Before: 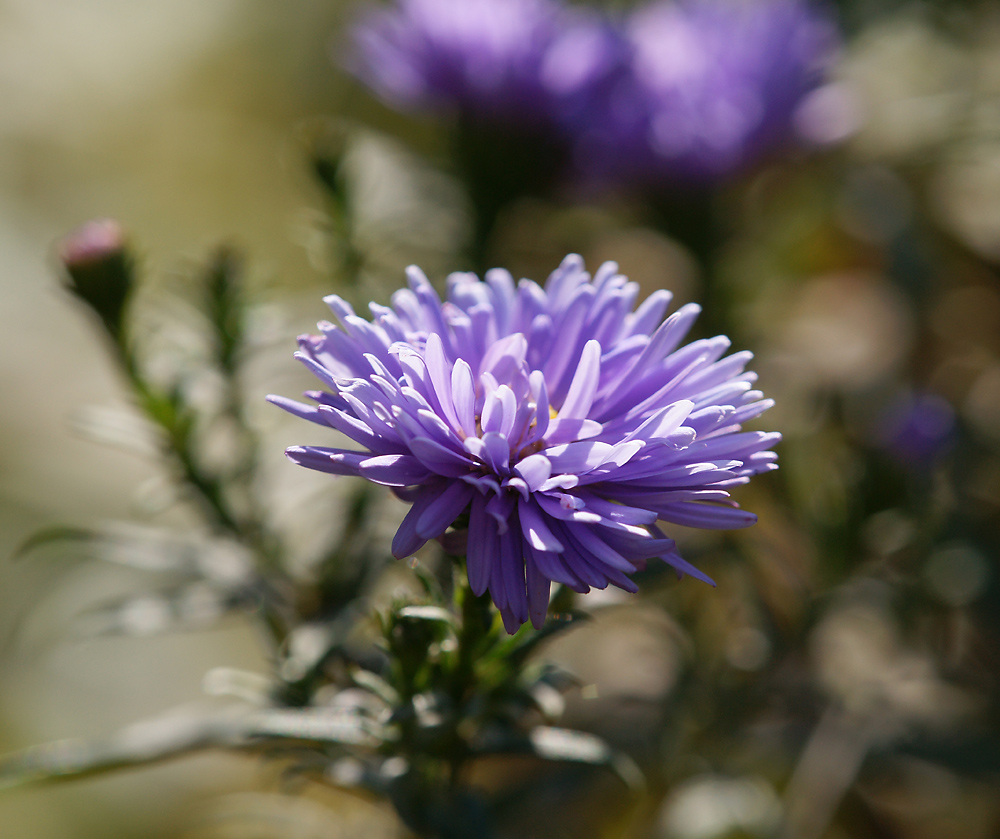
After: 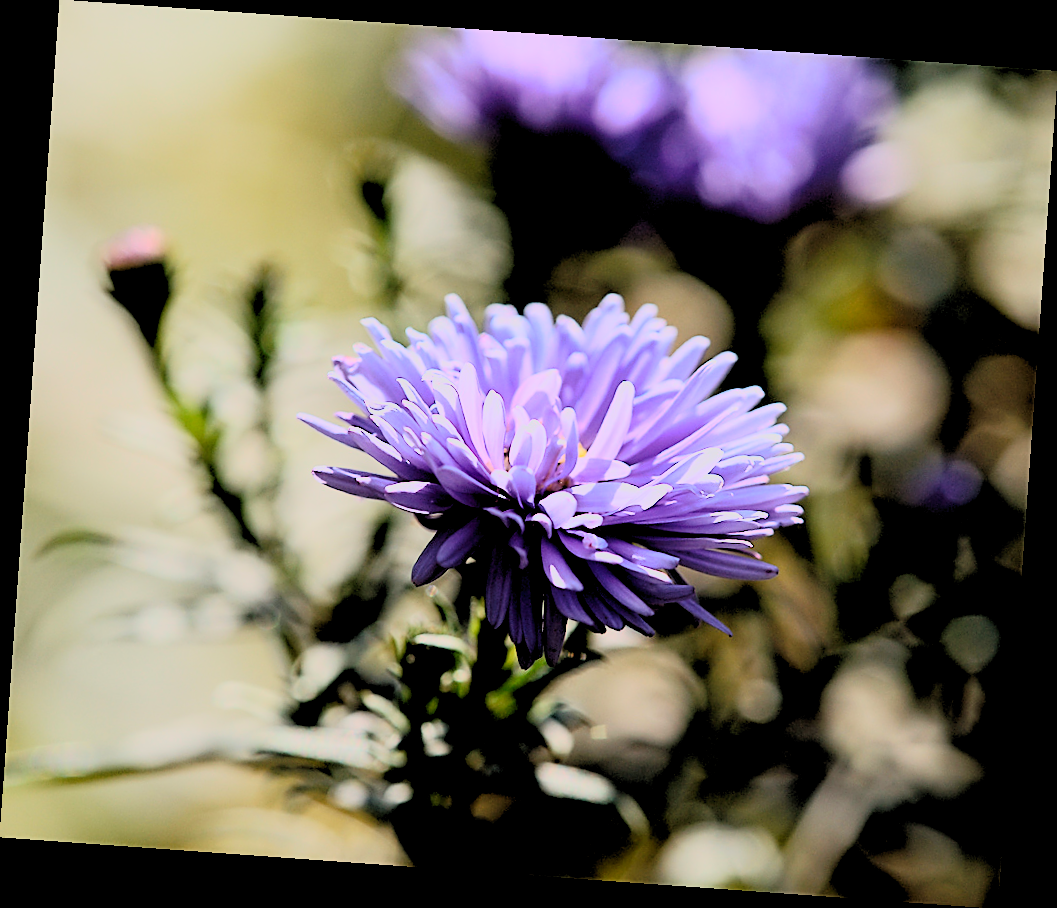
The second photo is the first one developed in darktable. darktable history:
rotate and perspective: rotation 4.1°, automatic cropping off
rgb curve: curves: ch0 [(0, 0) (0.21, 0.15) (0.24, 0.21) (0.5, 0.75) (0.75, 0.96) (0.89, 0.99) (1, 1)]; ch1 [(0, 0.02) (0.21, 0.13) (0.25, 0.2) (0.5, 0.67) (0.75, 0.9) (0.89, 0.97) (1, 1)]; ch2 [(0, 0.02) (0.21, 0.13) (0.25, 0.2) (0.5, 0.67) (0.75, 0.9) (0.89, 0.97) (1, 1)], compensate middle gray true
rgb levels: preserve colors sum RGB, levels [[0.038, 0.433, 0.934], [0, 0.5, 1], [0, 0.5, 1]]
tone curve: curves: ch0 [(0, 0) (0.003, 0.002) (0.011, 0.006) (0.025, 0.013) (0.044, 0.019) (0.069, 0.032) (0.1, 0.056) (0.136, 0.095) (0.177, 0.144) (0.224, 0.193) (0.277, 0.26) (0.335, 0.331) (0.399, 0.405) (0.468, 0.479) (0.543, 0.552) (0.623, 0.624) (0.709, 0.699) (0.801, 0.772) (0.898, 0.856) (1, 1)], preserve colors none
sharpen: on, module defaults
